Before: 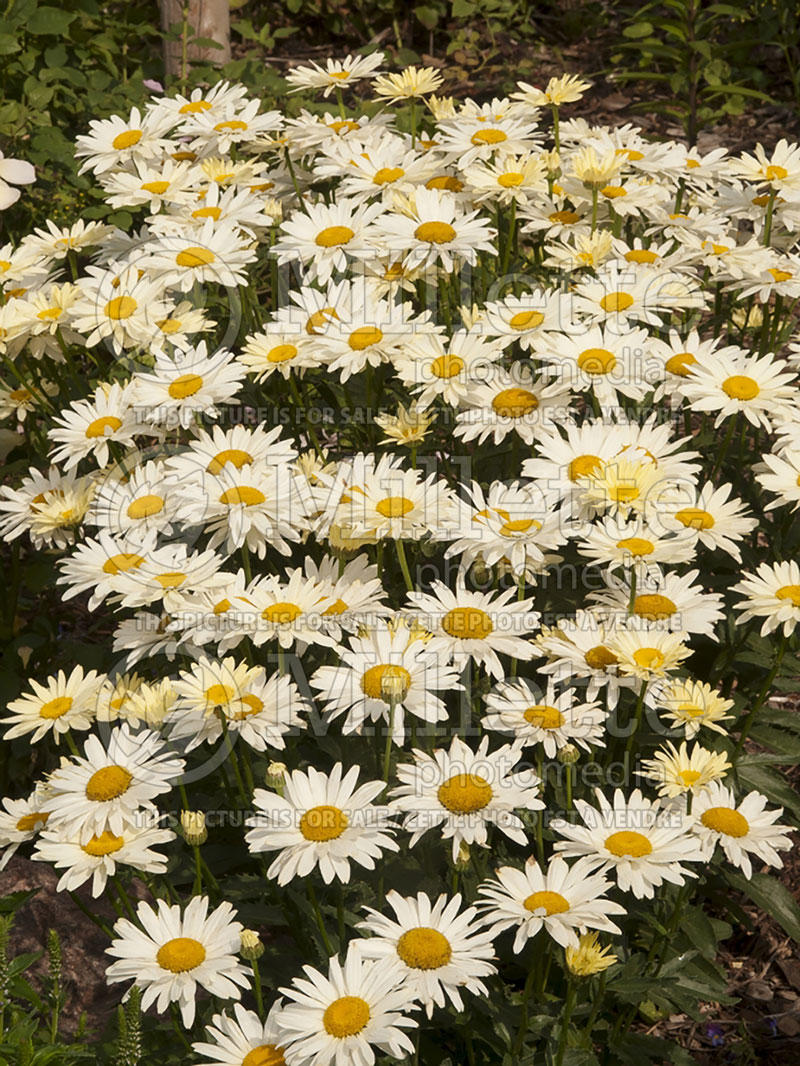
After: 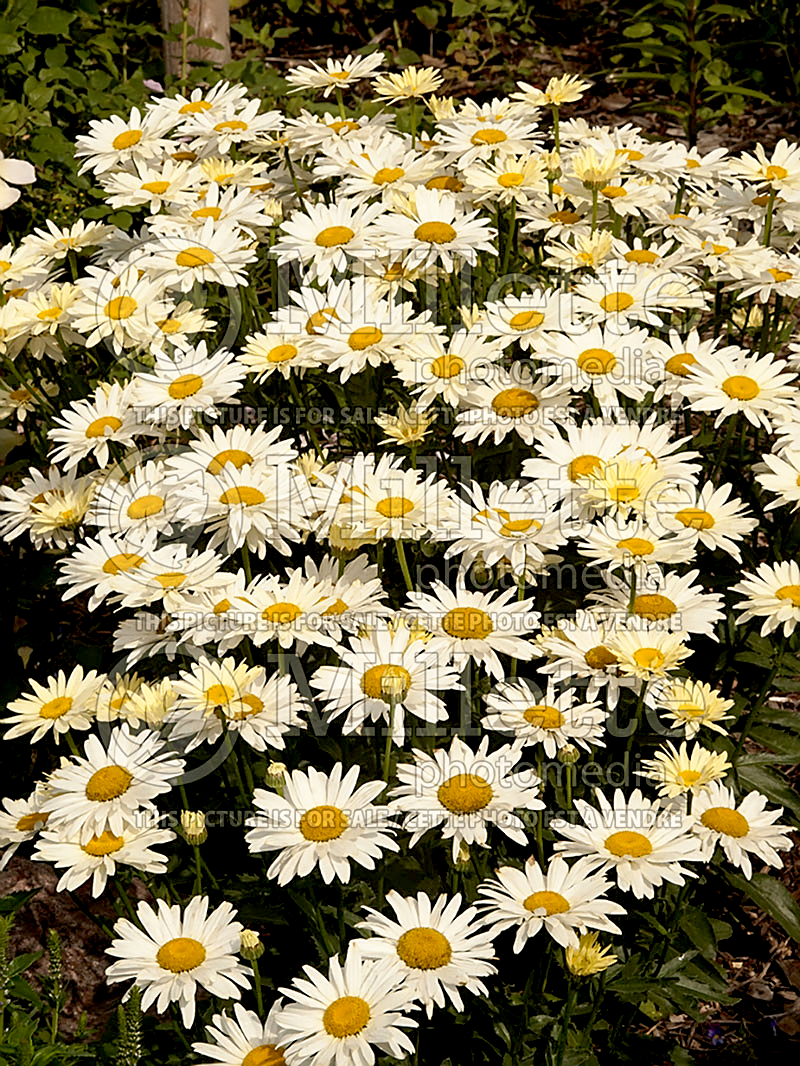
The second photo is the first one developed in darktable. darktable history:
tone equalizer: on, module defaults
base curve: curves: ch0 [(0.017, 0) (0.425, 0.441) (0.844, 0.933) (1, 1)], preserve colors none
sharpen: on, module defaults
